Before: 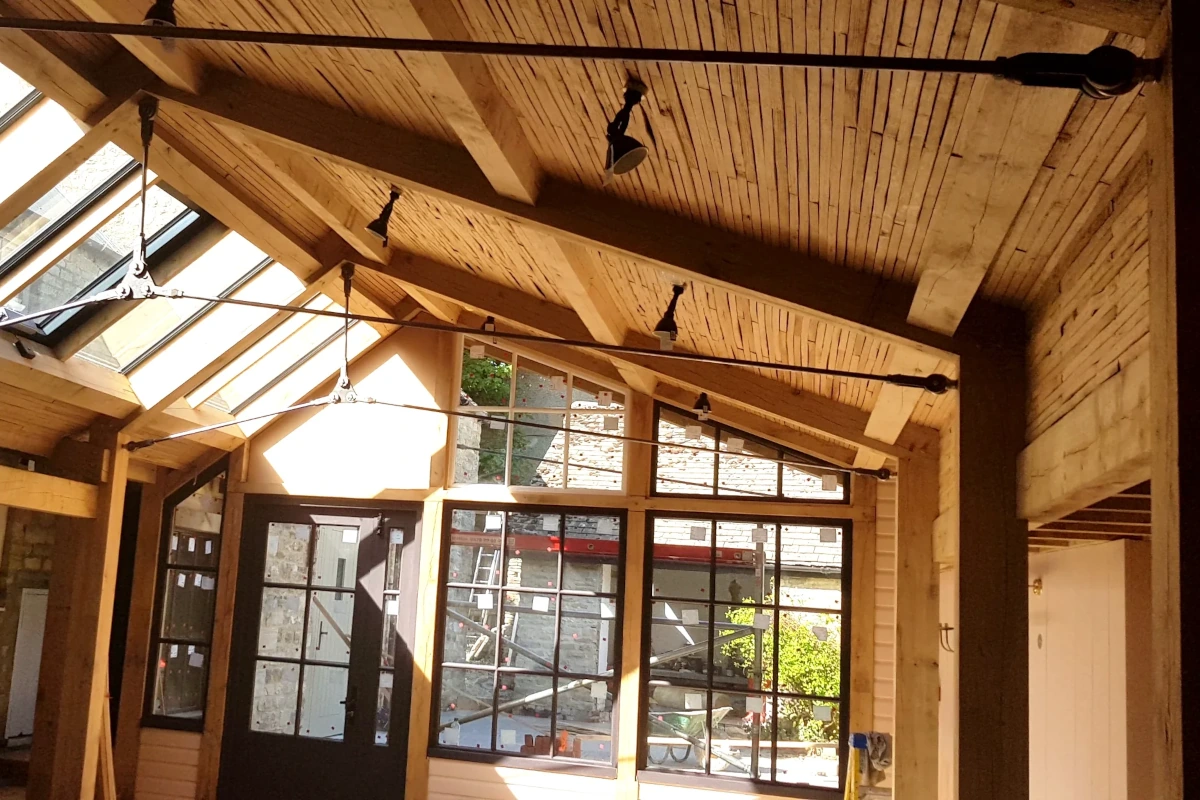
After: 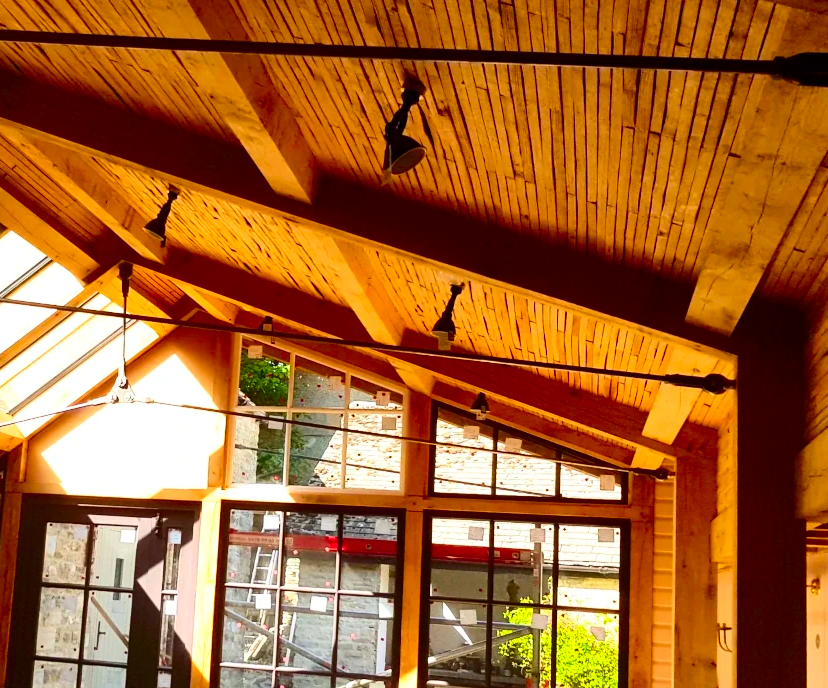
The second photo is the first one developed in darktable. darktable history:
contrast brightness saturation: contrast 0.263, brightness 0.021, saturation 0.854
crop: left 18.562%, right 12.387%, bottom 13.967%
